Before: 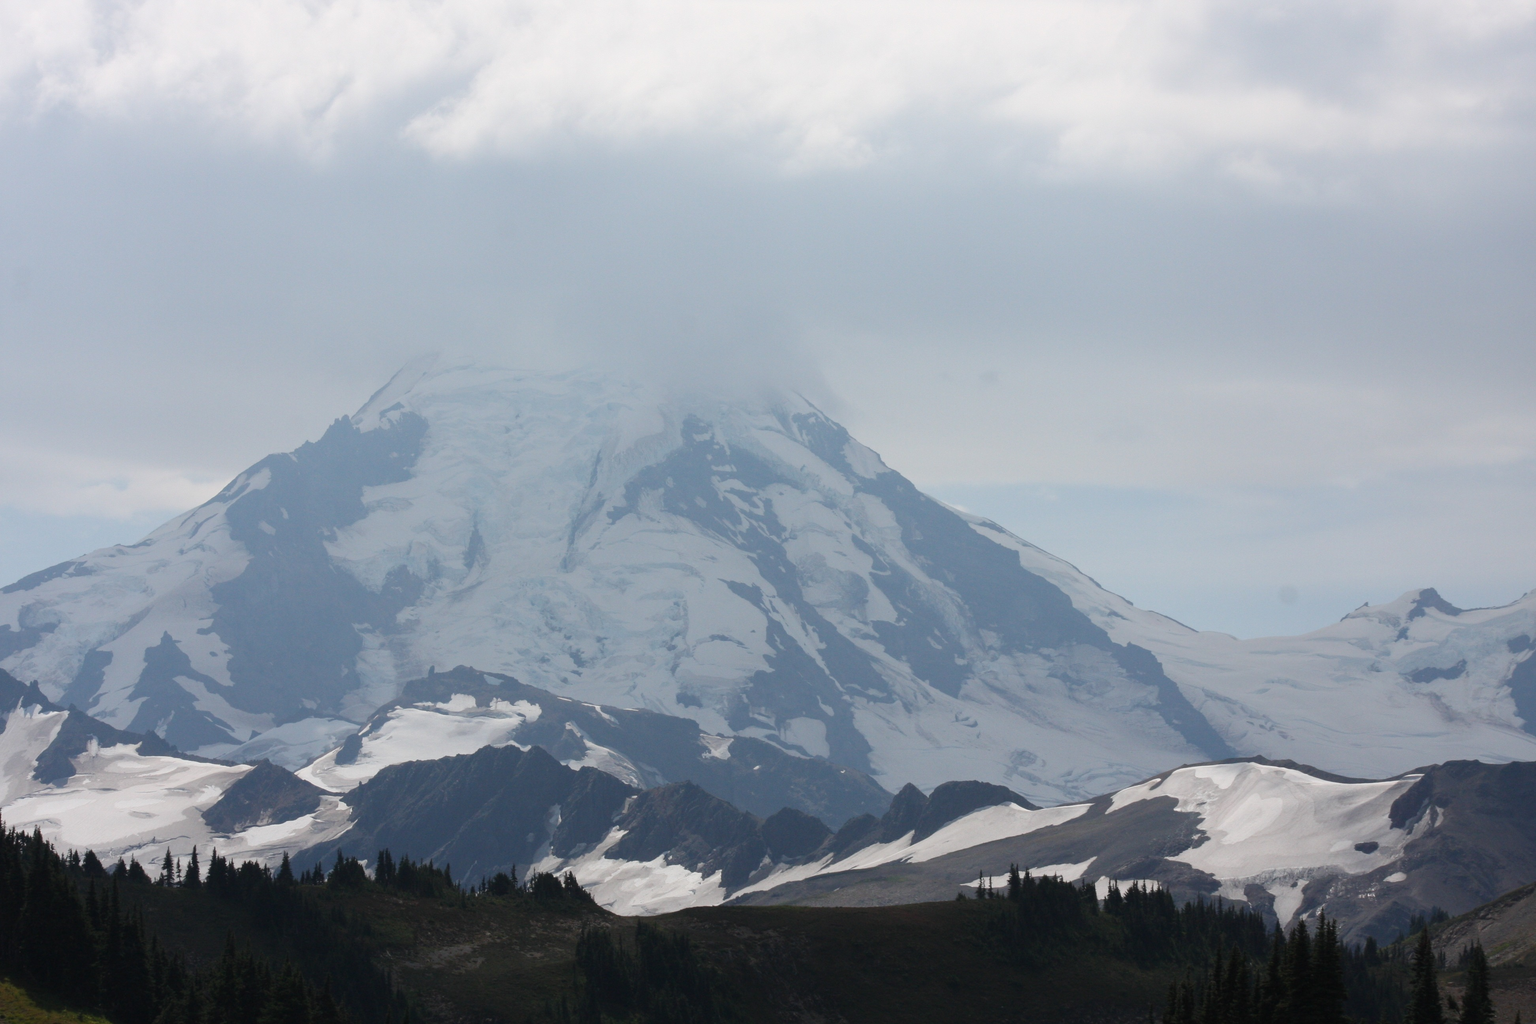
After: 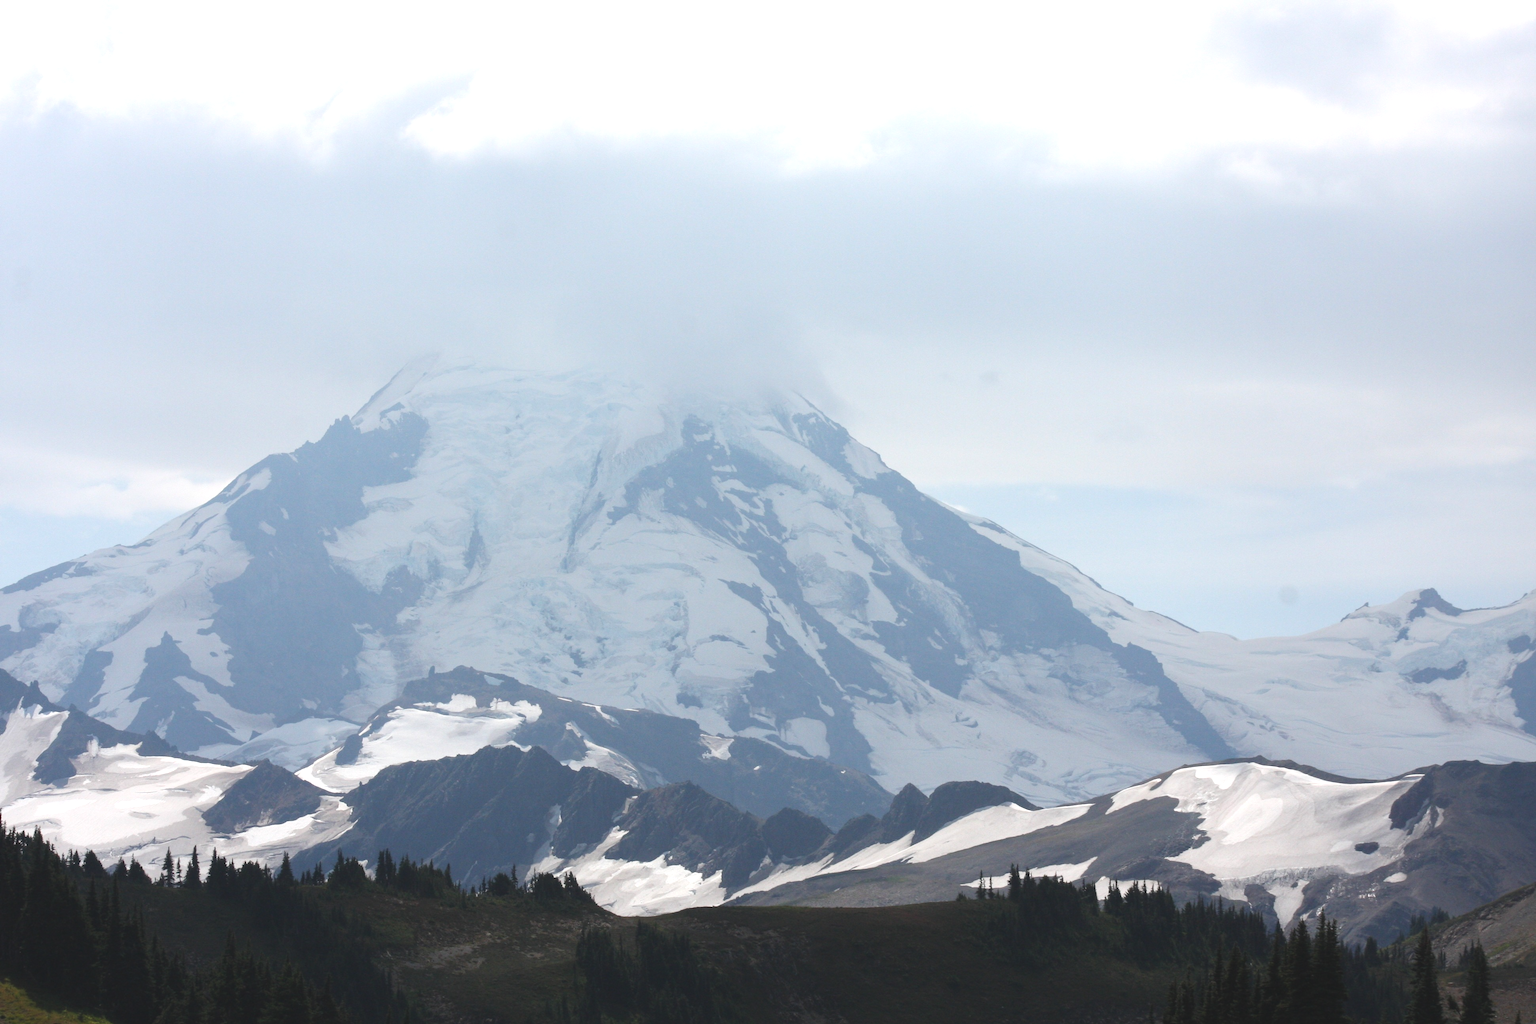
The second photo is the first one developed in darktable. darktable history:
exposure: black level correction -0.005, exposure 0.616 EV, compensate exposure bias true, compensate highlight preservation false
